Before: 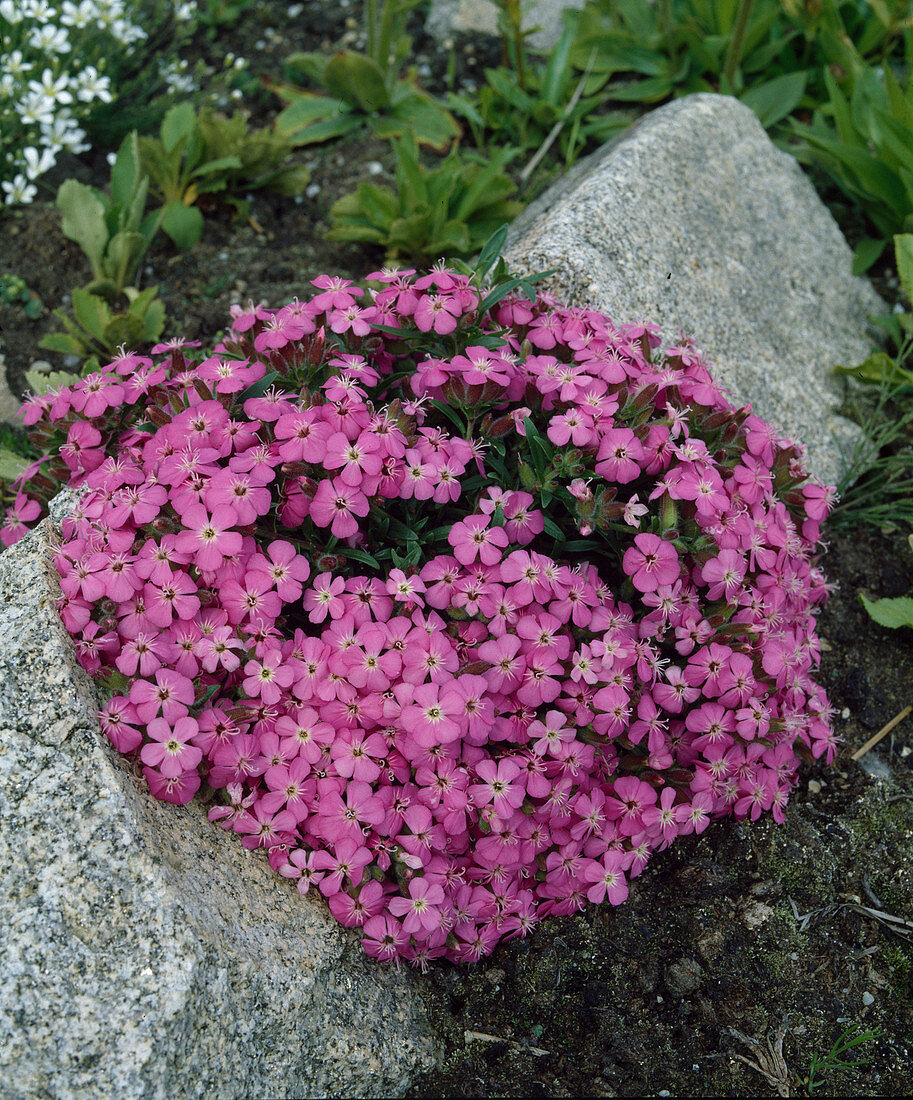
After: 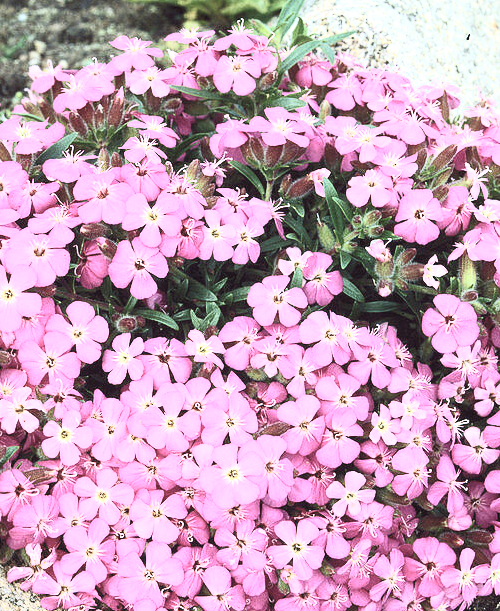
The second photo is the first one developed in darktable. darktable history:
crop and rotate: left 22.089%, top 21.73%, right 23.135%, bottom 22.656%
contrast brightness saturation: contrast 0.438, brightness 0.551, saturation -0.191
exposure: black level correction 0, exposure 1.199 EV, compensate exposure bias true, compensate highlight preservation false
